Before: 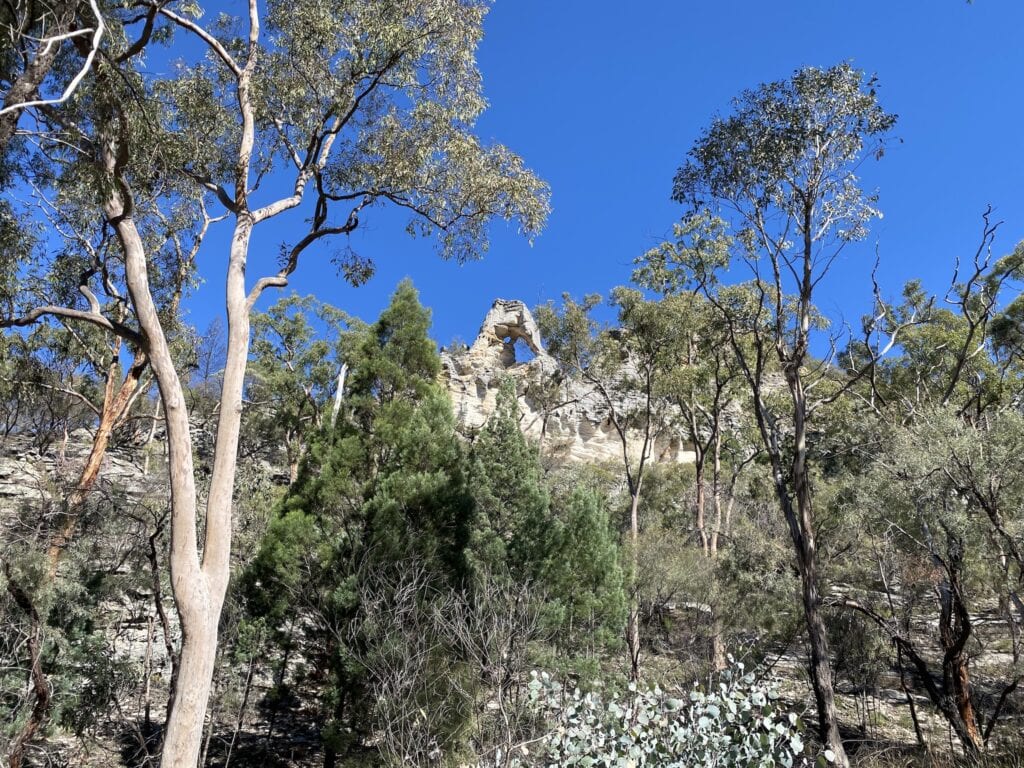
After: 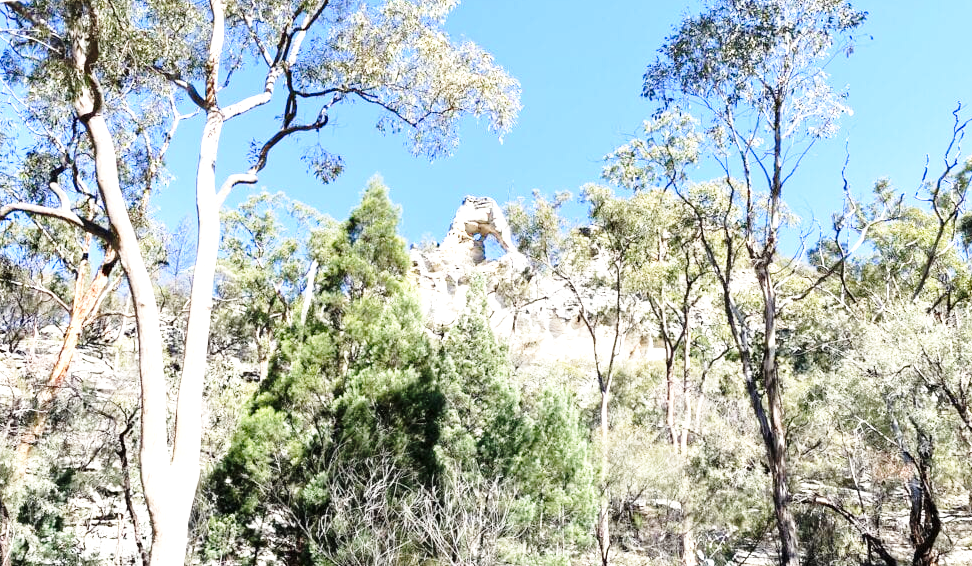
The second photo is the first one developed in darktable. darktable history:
exposure: black level correction 0, exposure 1.103 EV, compensate exposure bias true, compensate highlight preservation false
crop and rotate: left 2.977%, top 13.508%, right 2.029%, bottom 12.711%
base curve: curves: ch0 [(0, 0) (0.028, 0.03) (0.121, 0.232) (0.46, 0.748) (0.859, 0.968) (1, 1)], preserve colors none
